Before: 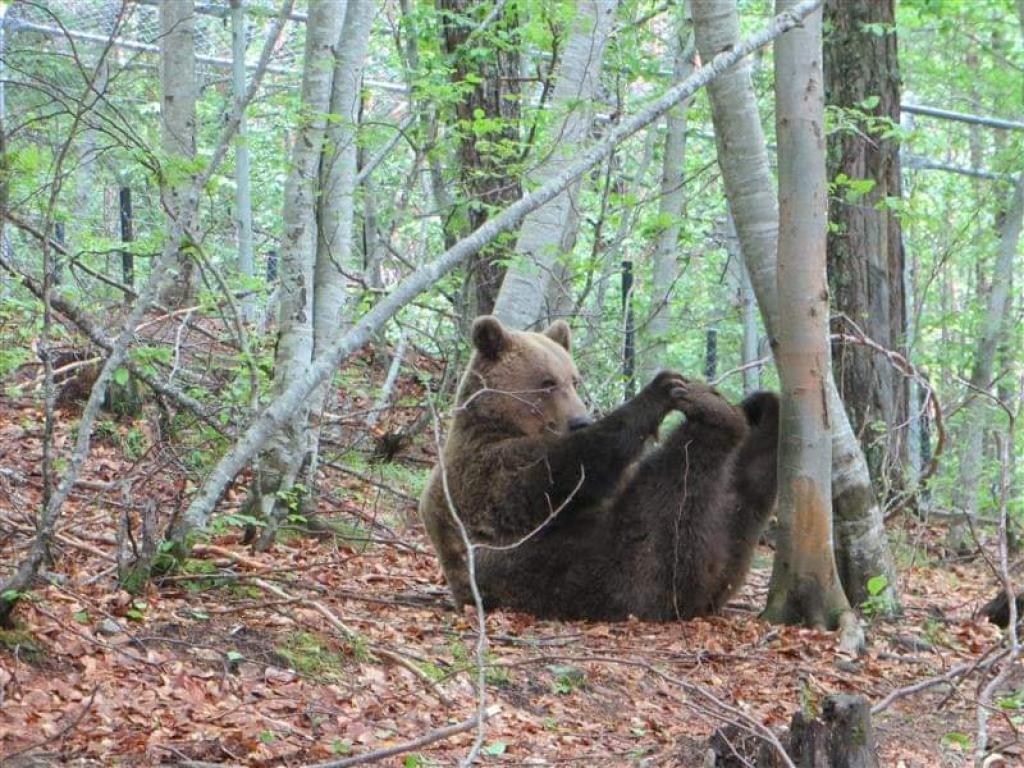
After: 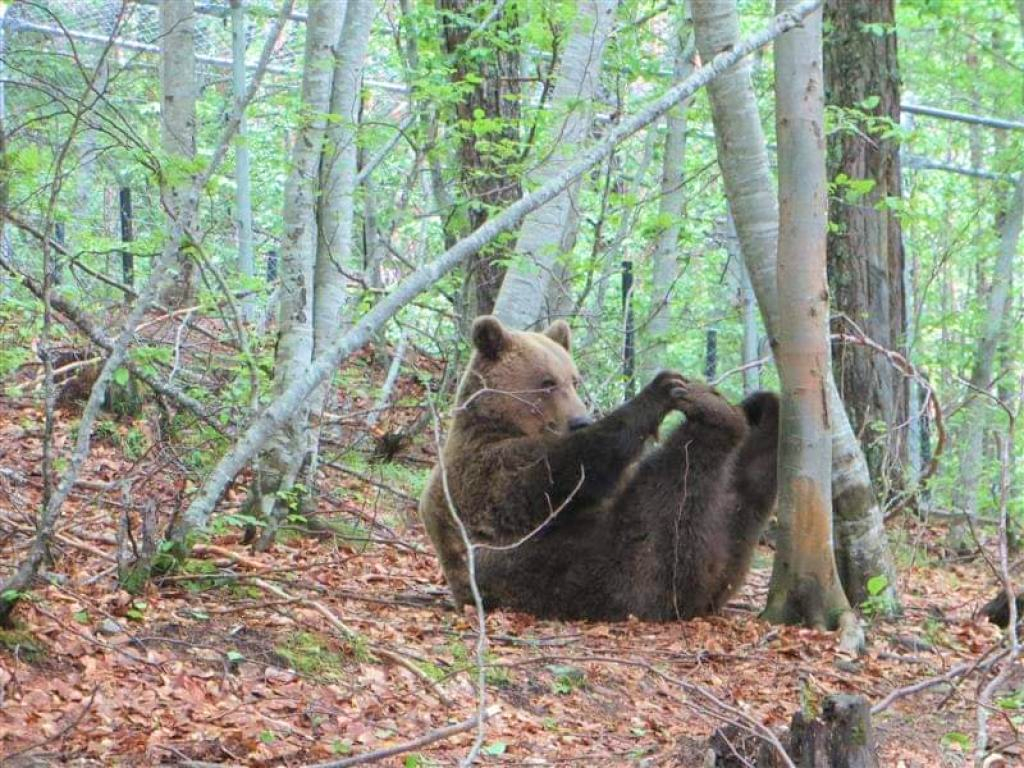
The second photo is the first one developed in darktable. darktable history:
contrast brightness saturation: contrast 0.05, brightness 0.06, saturation 0.01
velvia: strength 17%
